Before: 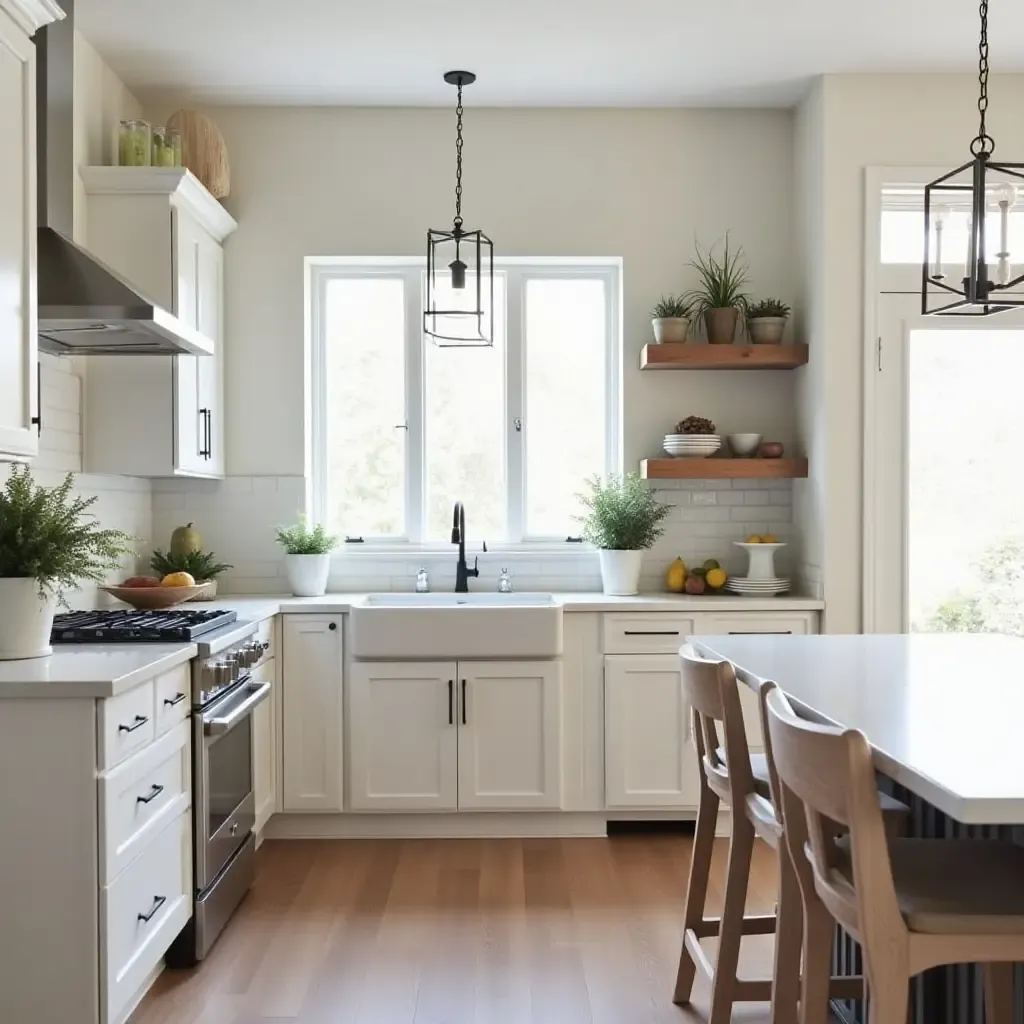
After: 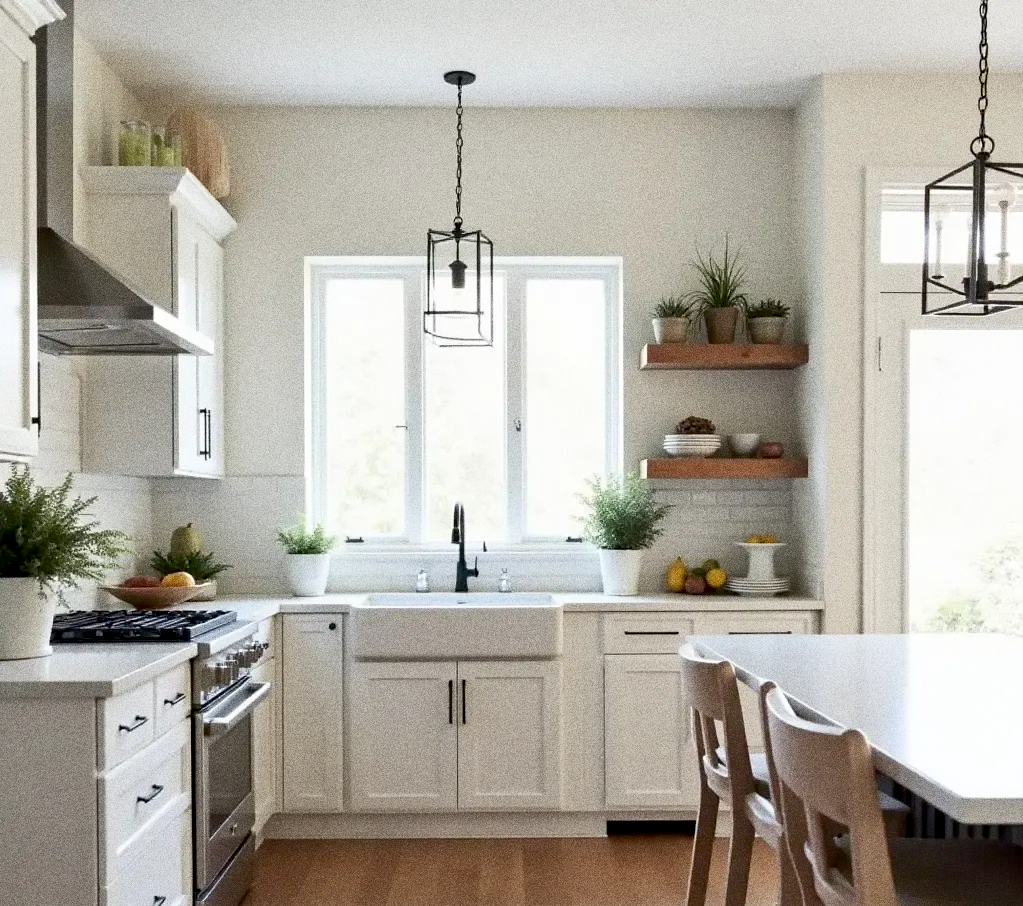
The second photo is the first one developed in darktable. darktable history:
shadows and highlights: shadows 0, highlights 40
crop and rotate: top 0%, bottom 11.49%
exposure: black level correction 0.009, compensate highlight preservation false
grain: strength 49.07%
